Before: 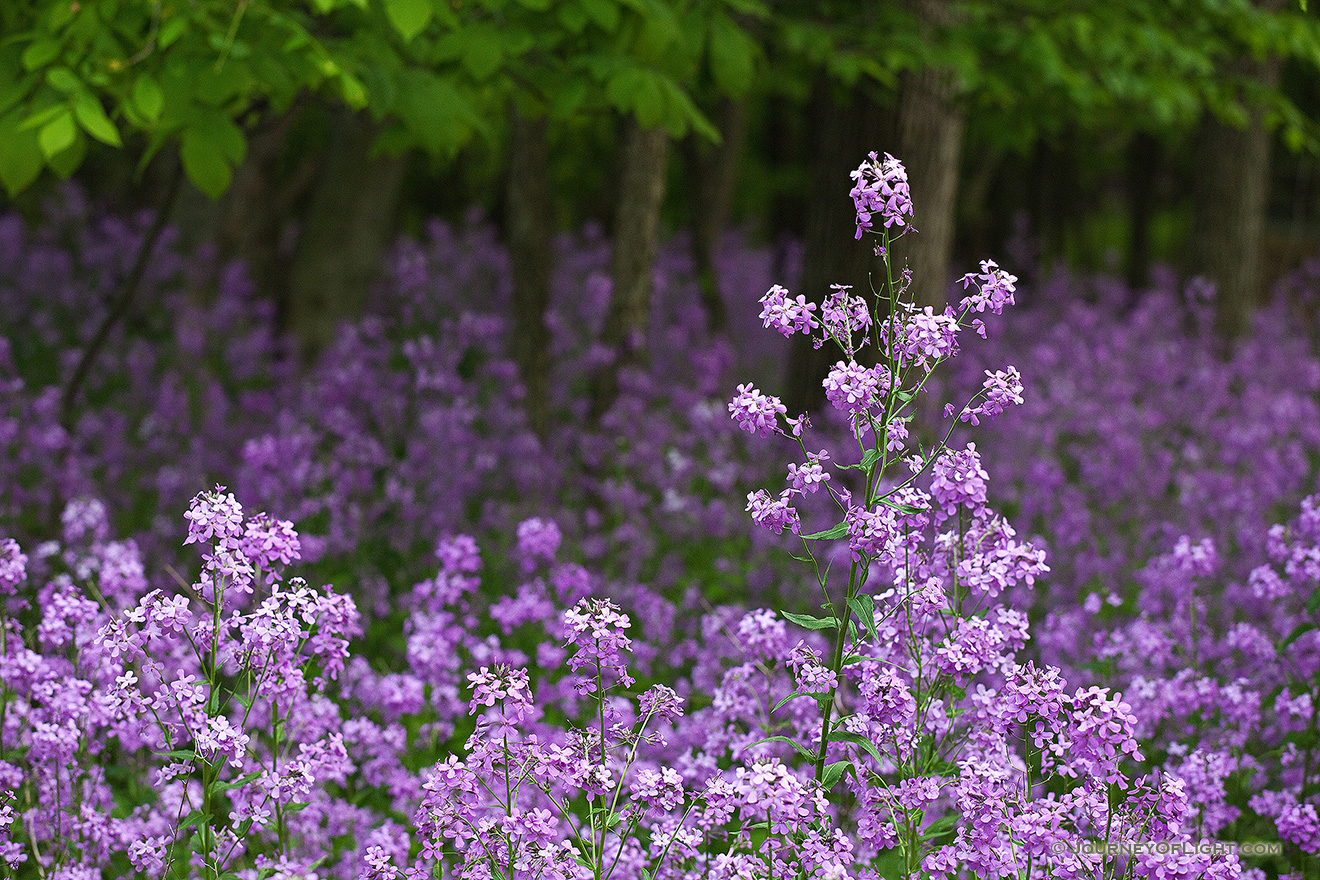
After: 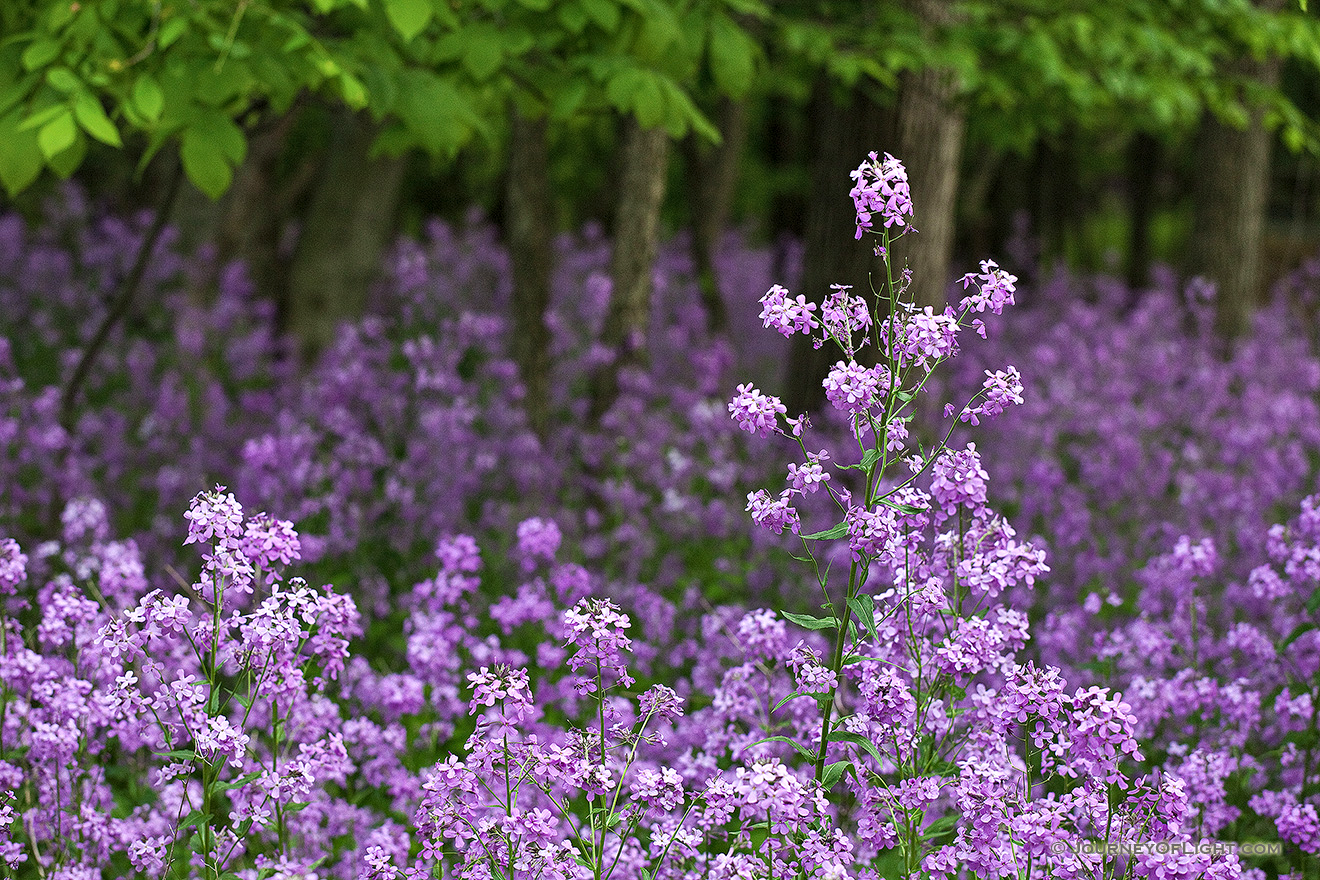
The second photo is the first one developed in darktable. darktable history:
shadows and highlights: soften with gaussian
local contrast: highlights 100%, shadows 100%, detail 131%, midtone range 0.2
